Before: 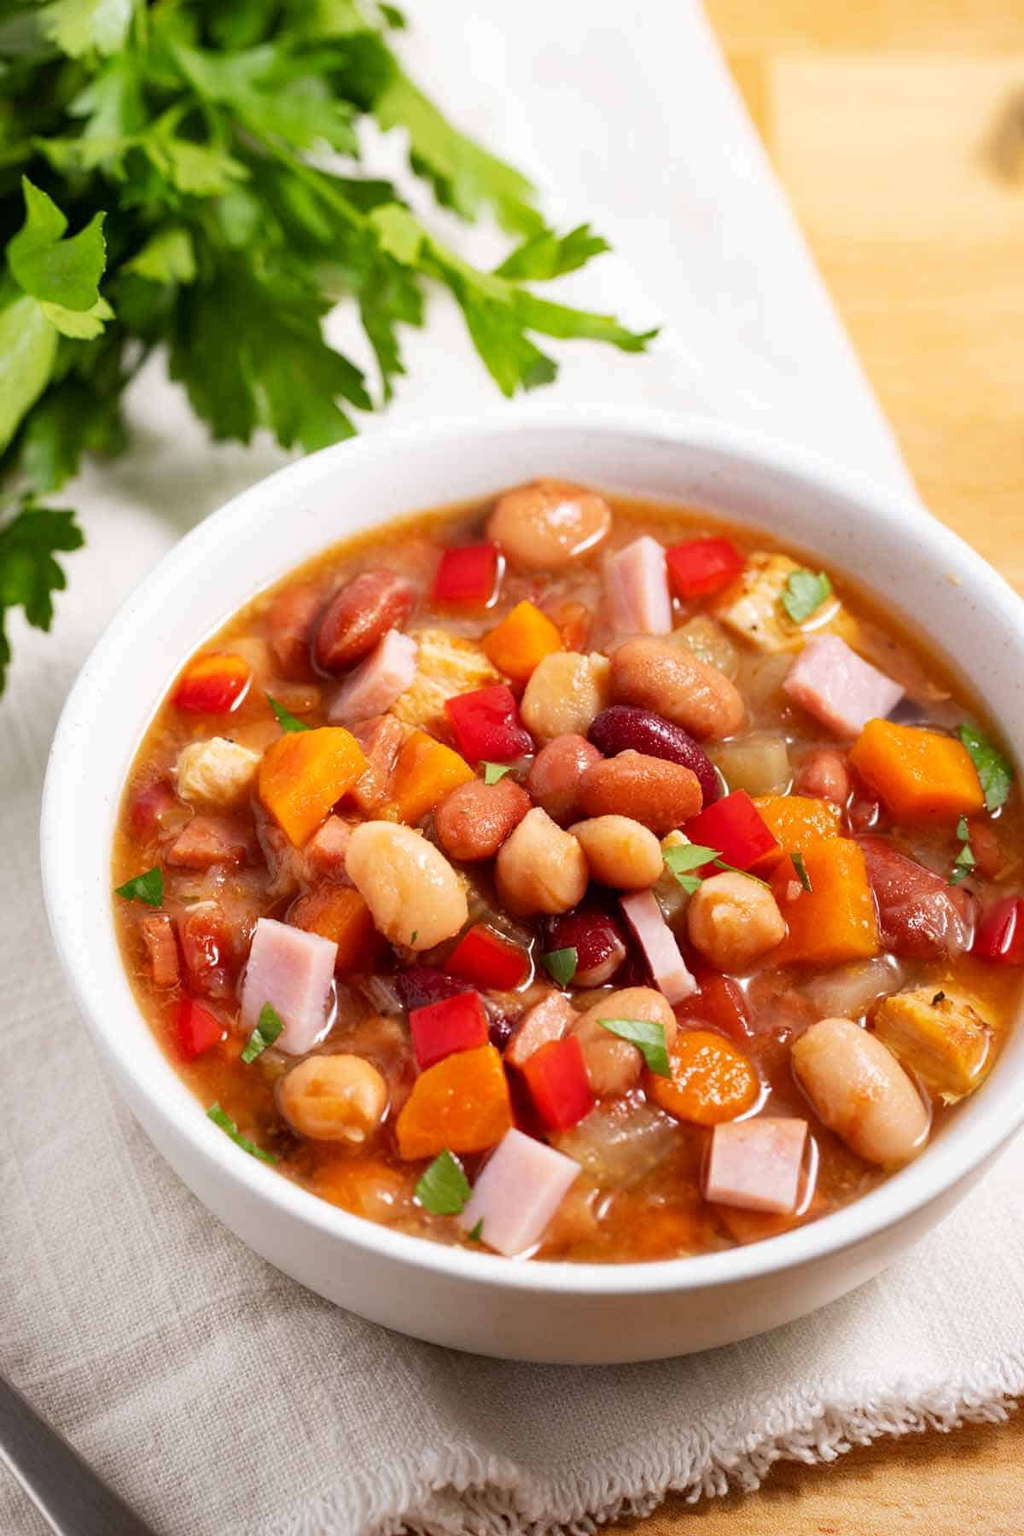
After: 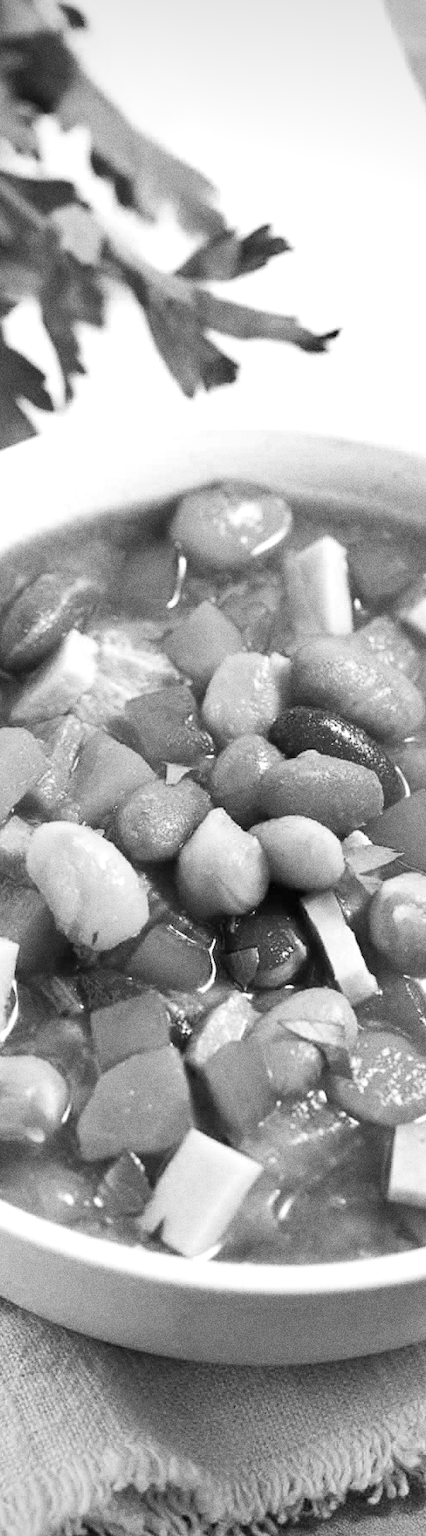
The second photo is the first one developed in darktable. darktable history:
contrast brightness saturation: contrast 0.2, brightness 0.16, saturation 0.22
color calibration: output gray [0.253, 0.26, 0.487, 0], gray › normalize channels true, illuminant same as pipeline (D50), adaptation XYZ, x 0.346, y 0.359, gamut compression 0
exposure: black level correction 0.001, exposure 0.5 EV, compensate exposure bias true, compensate highlight preservation false
grain: coarseness 0.09 ISO, strength 40%
vignetting: on, module defaults
shadows and highlights: soften with gaussian
crop: left 31.229%, right 27.105%
